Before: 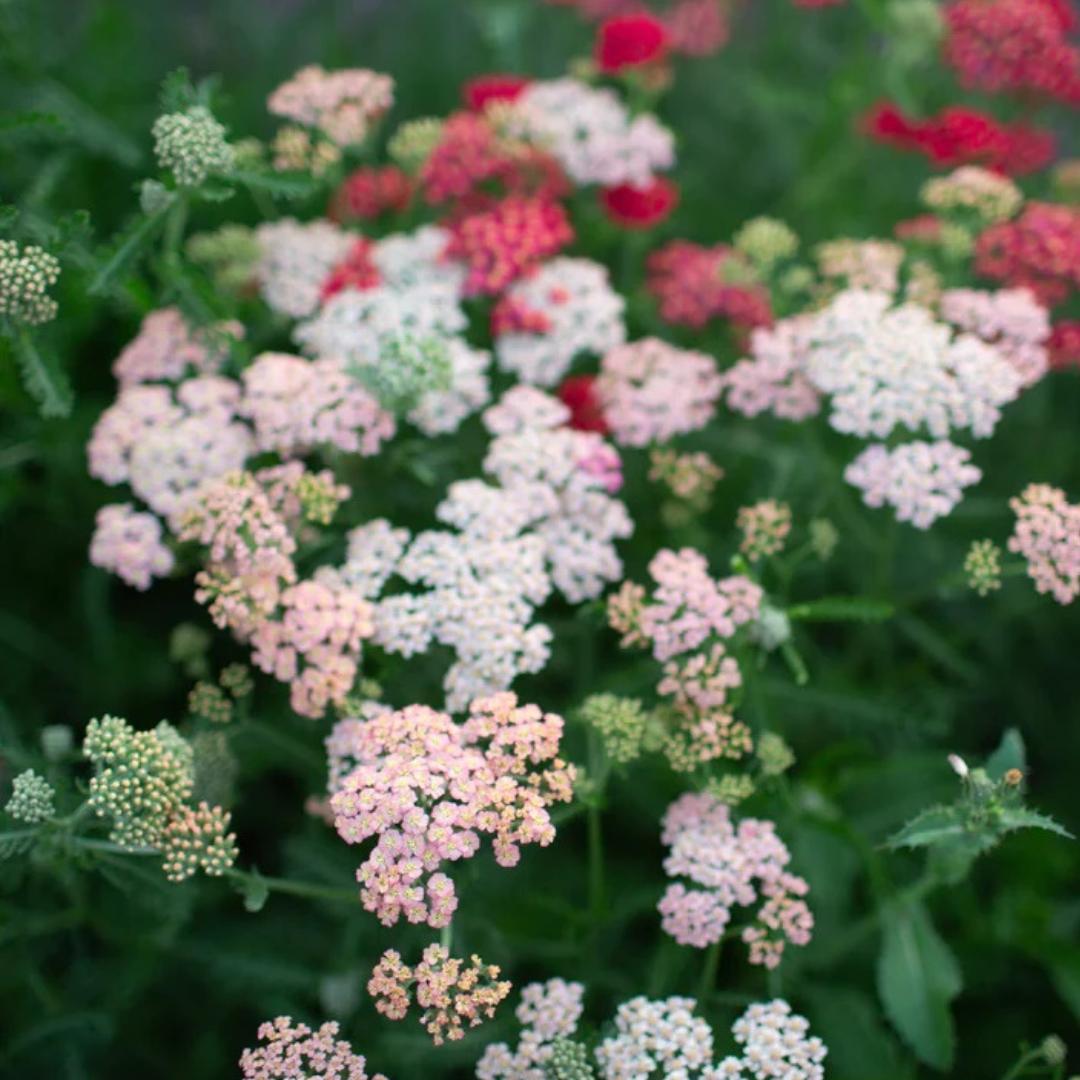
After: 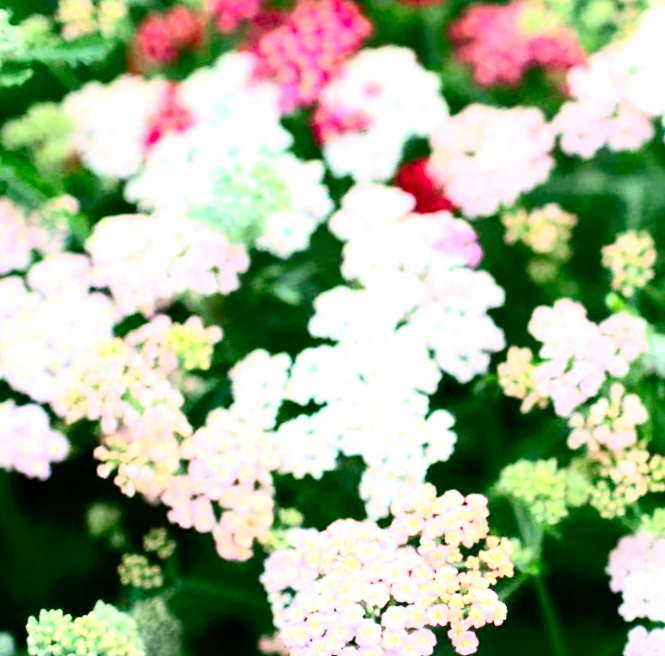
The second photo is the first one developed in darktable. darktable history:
contrast brightness saturation: contrast 0.4, brightness 0.1, saturation 0.21
crop: left 10.644%, right 26.528%
rotate and perspective: rotation -14.8°, crop left 0.1, crop right 0.903, crop top 0.25, crop bottom 0.748
exposure: black level correction 0.011, exposure 1.088 EV, compensate exposure bias true, compensate highlight preservation false
